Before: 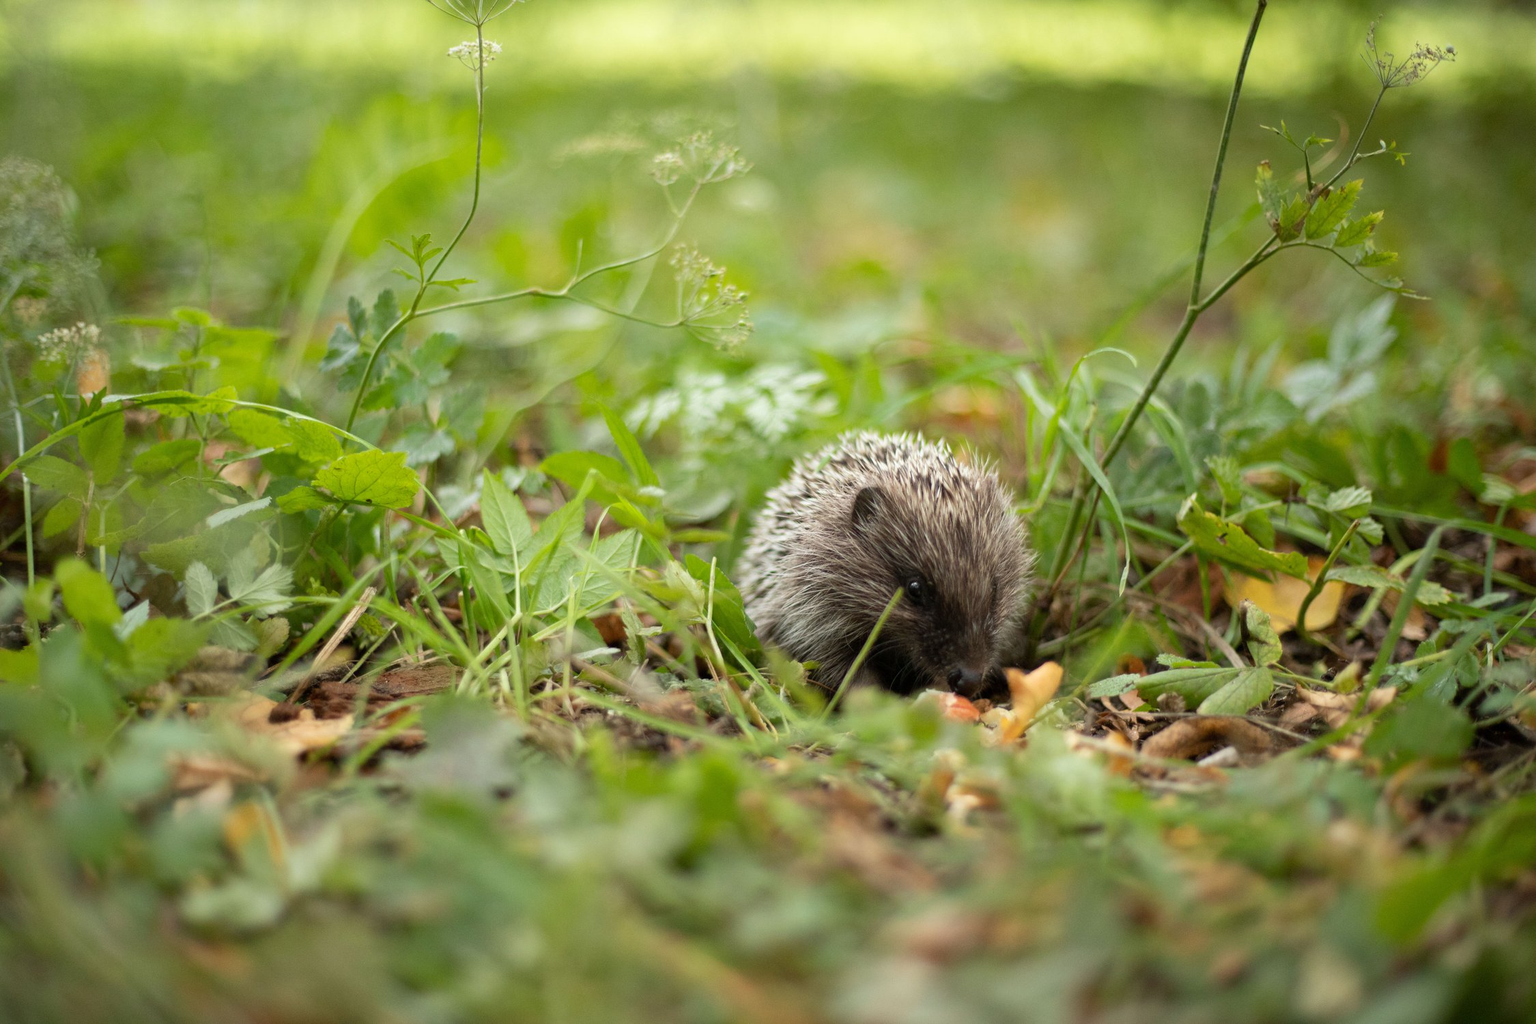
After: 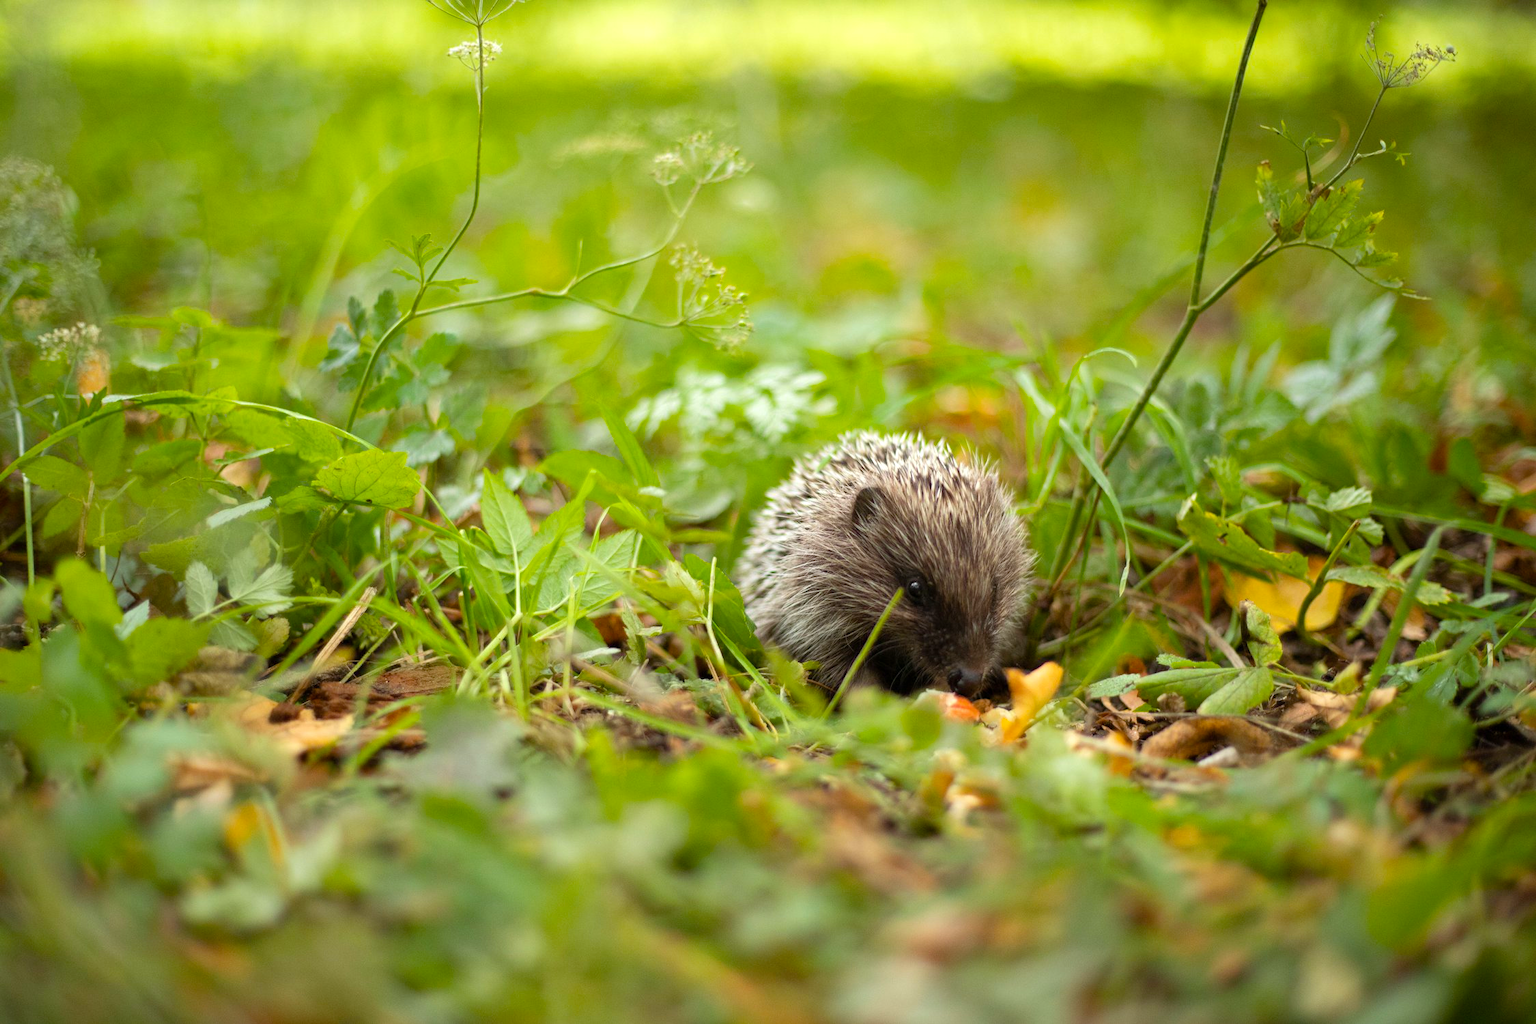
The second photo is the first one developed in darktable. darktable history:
color balance rgb: shadows lift › chroma 1.015%, shadows lift › hue 30.29°, power › hue 71.32°, perceptual saturation grading › global saturation 29.799%
exposure: exposure 0.222 EV, compensate exposure bias true, compensate highlight preservation false
